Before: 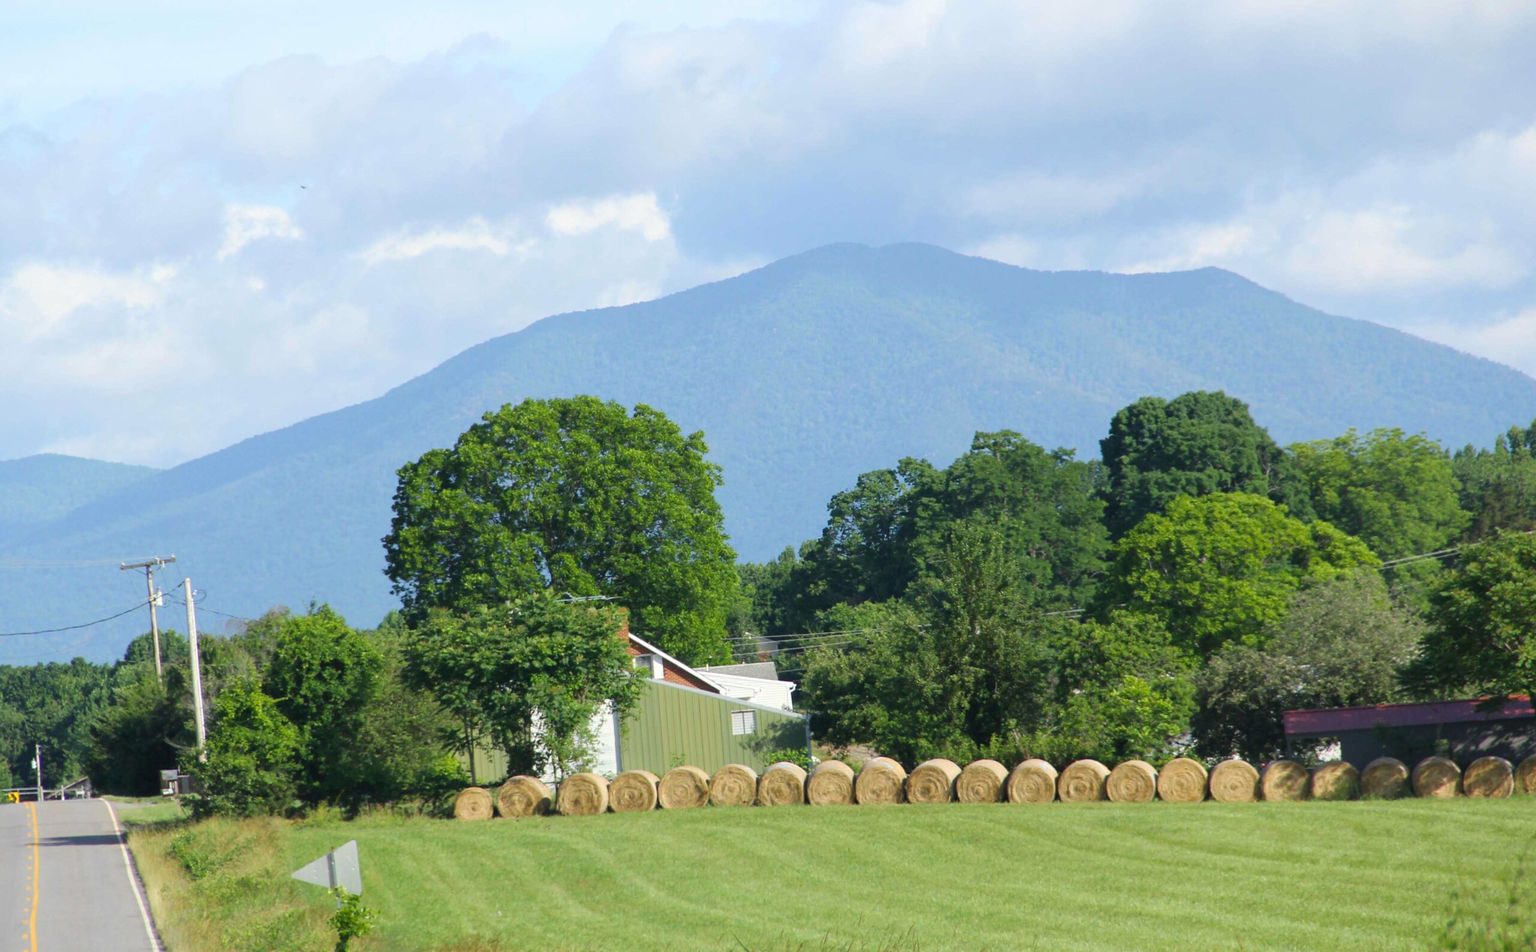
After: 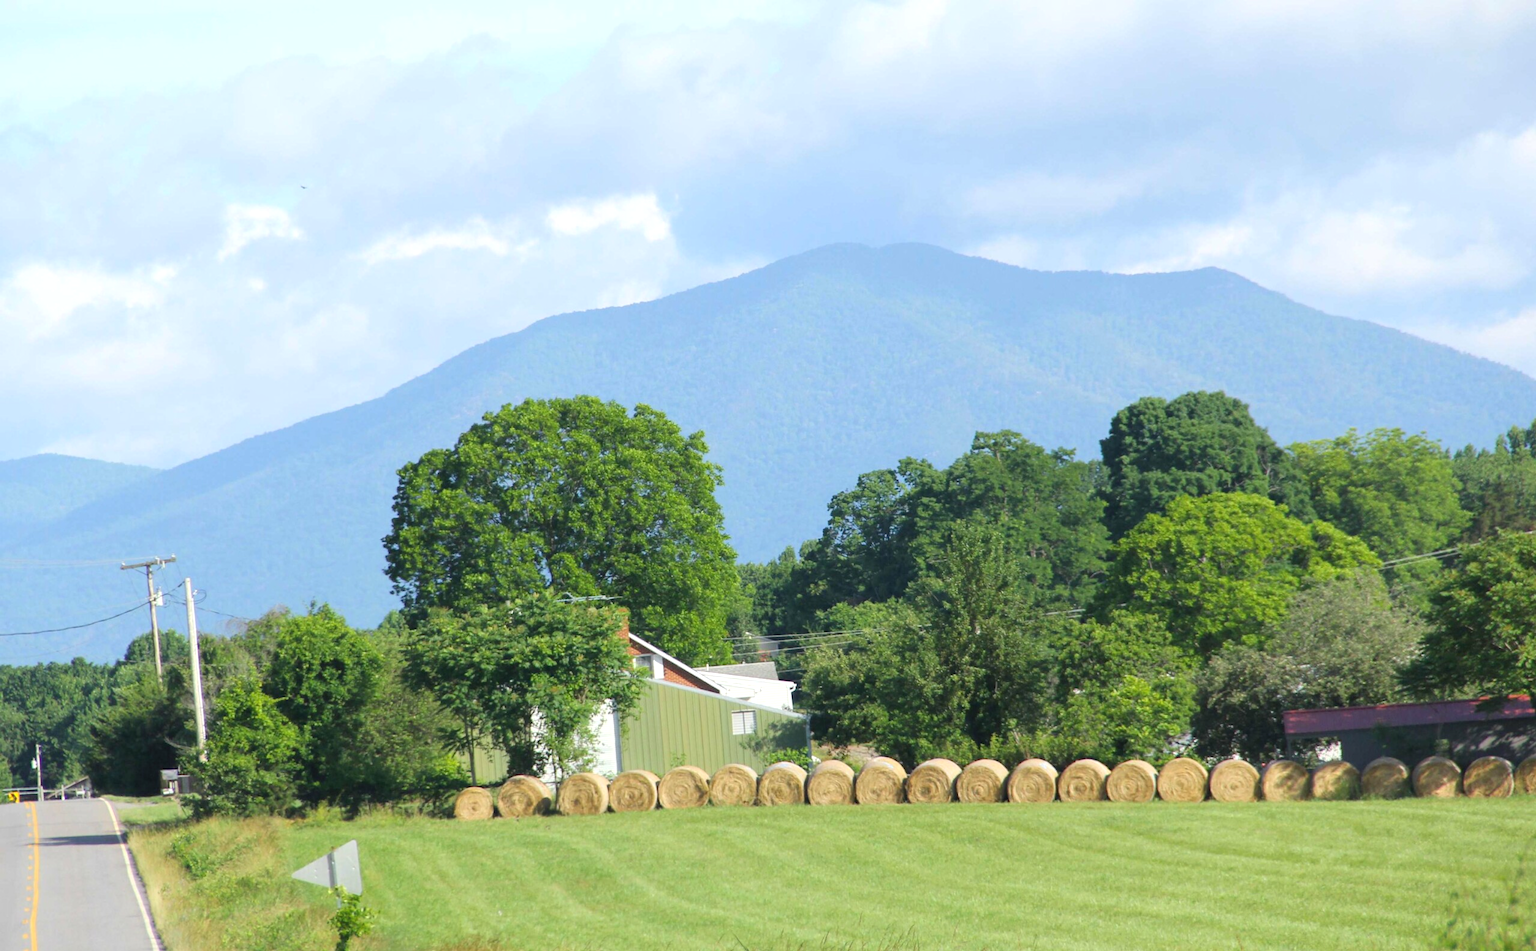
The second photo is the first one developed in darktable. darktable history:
contrast brightness saturation: contrast 0.05, brightness 0.06, saturation 0.01
exposure: exposure 0.2 EV, compensate highlight preservation false
